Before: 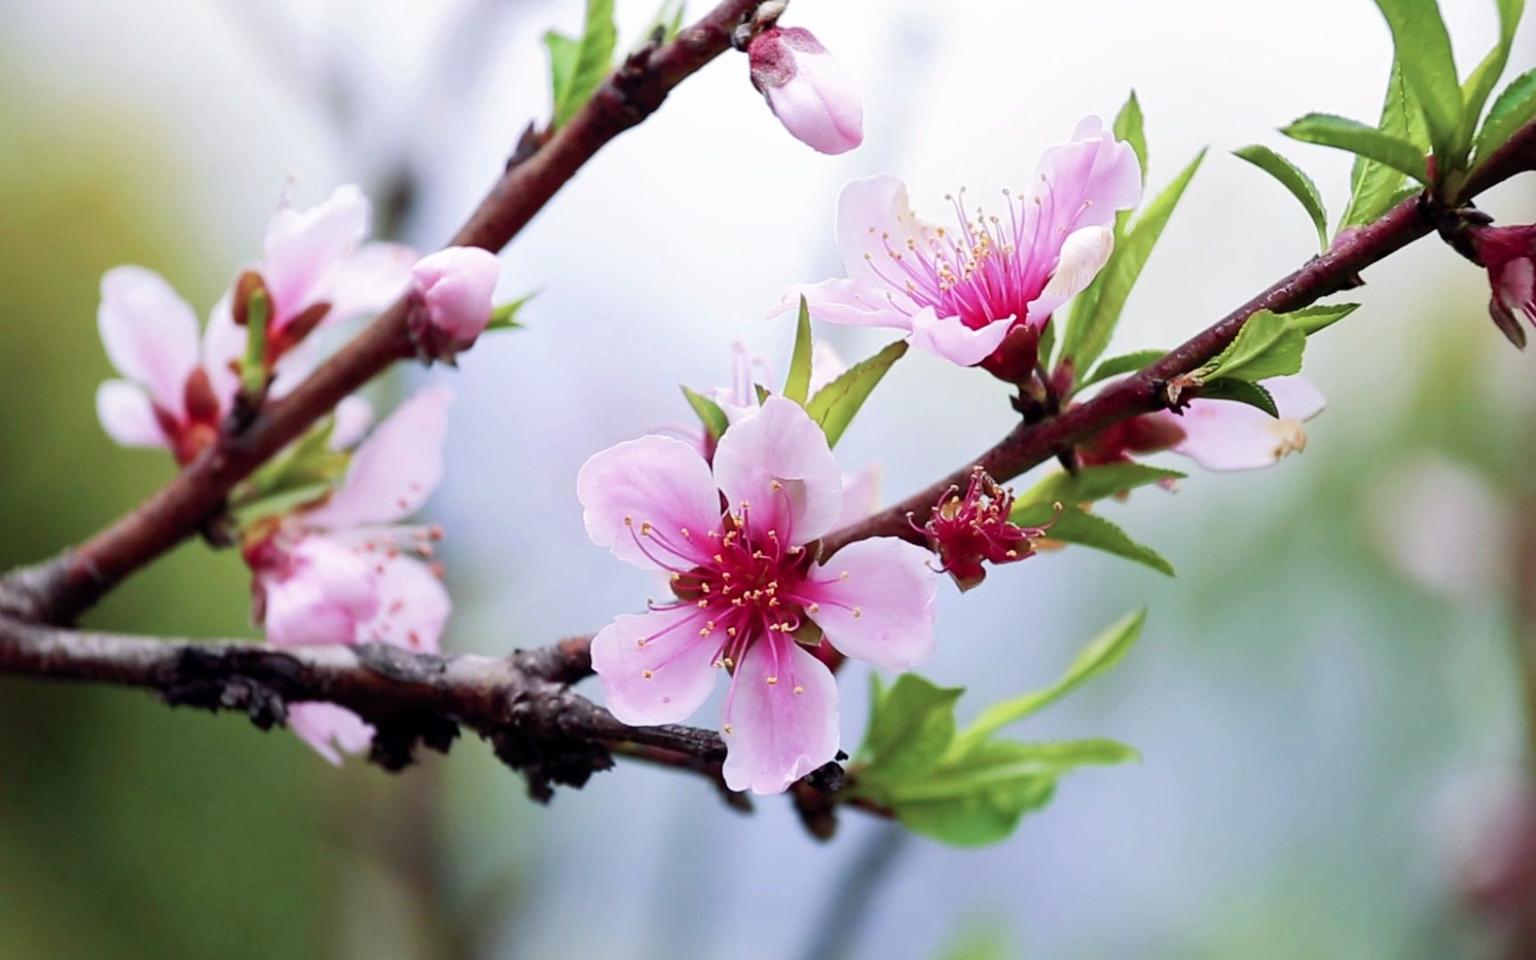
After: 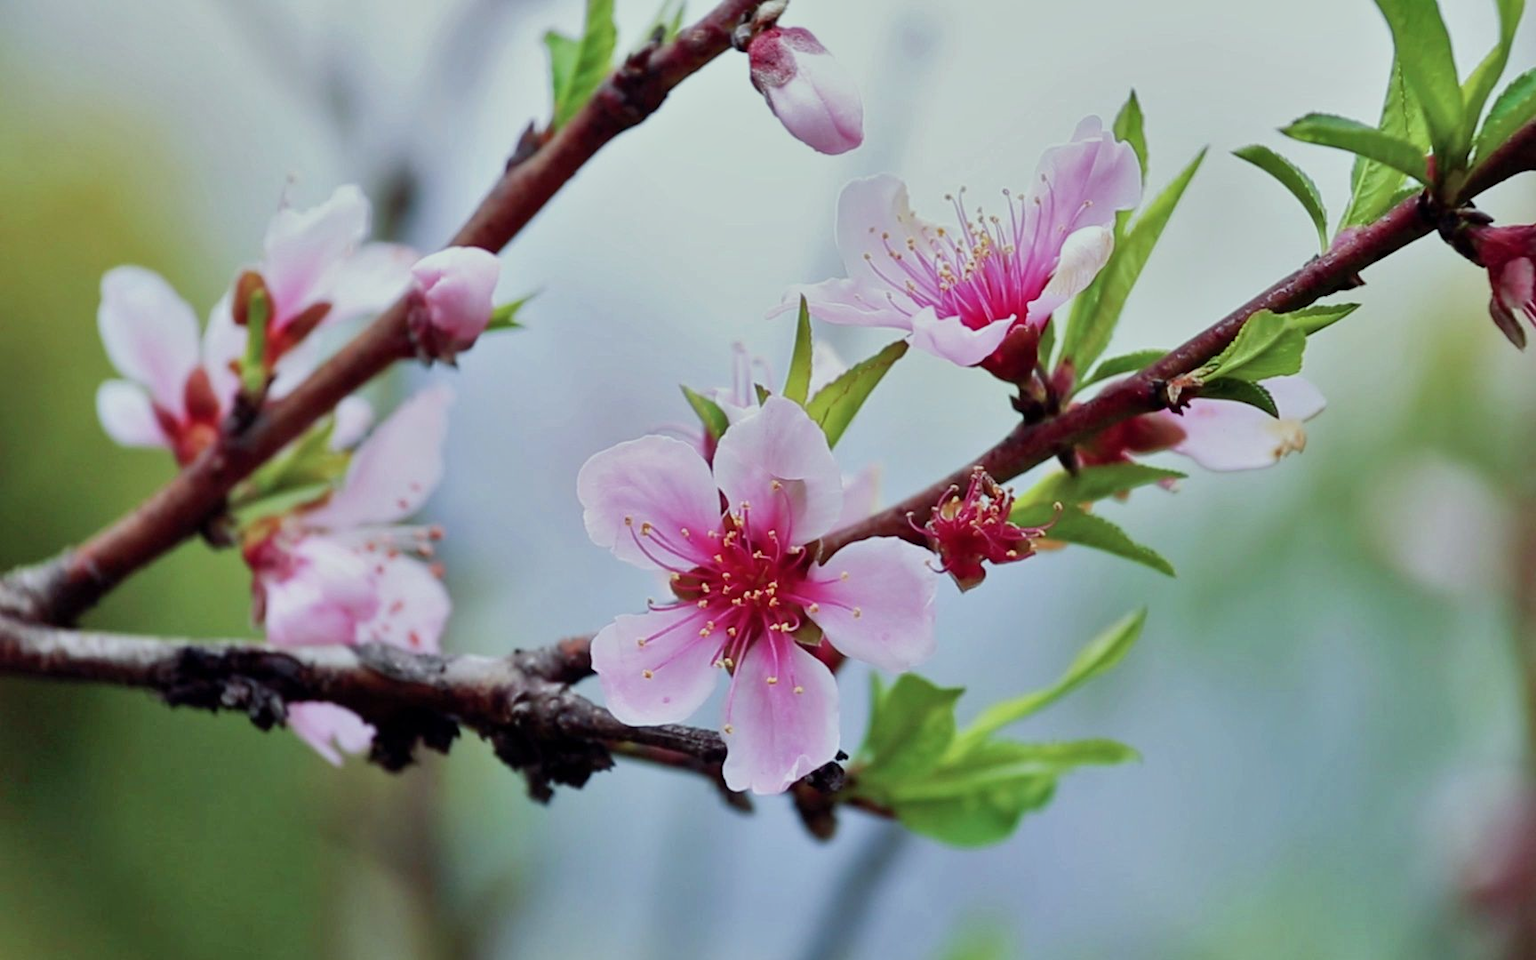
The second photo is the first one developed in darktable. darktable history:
color correction: highlights a* -6.67, highlights b* 0.524
tone equalizer: -8 EV -0.002 EV, -7 EV 0.005 EV, -6 EV -0.015 EV, -5 EV 0.014 EV, -4 EV -0.012 EV, -3 EV 0.03 EV, -2 EV -0.048 EV, -1 EV -0.277 EV, +0 EV -0.574 EV, mask exposure compensation -0.499 EV
shadows and highlights: shadows 47.25, highlights -41.38, soften with gaussian
